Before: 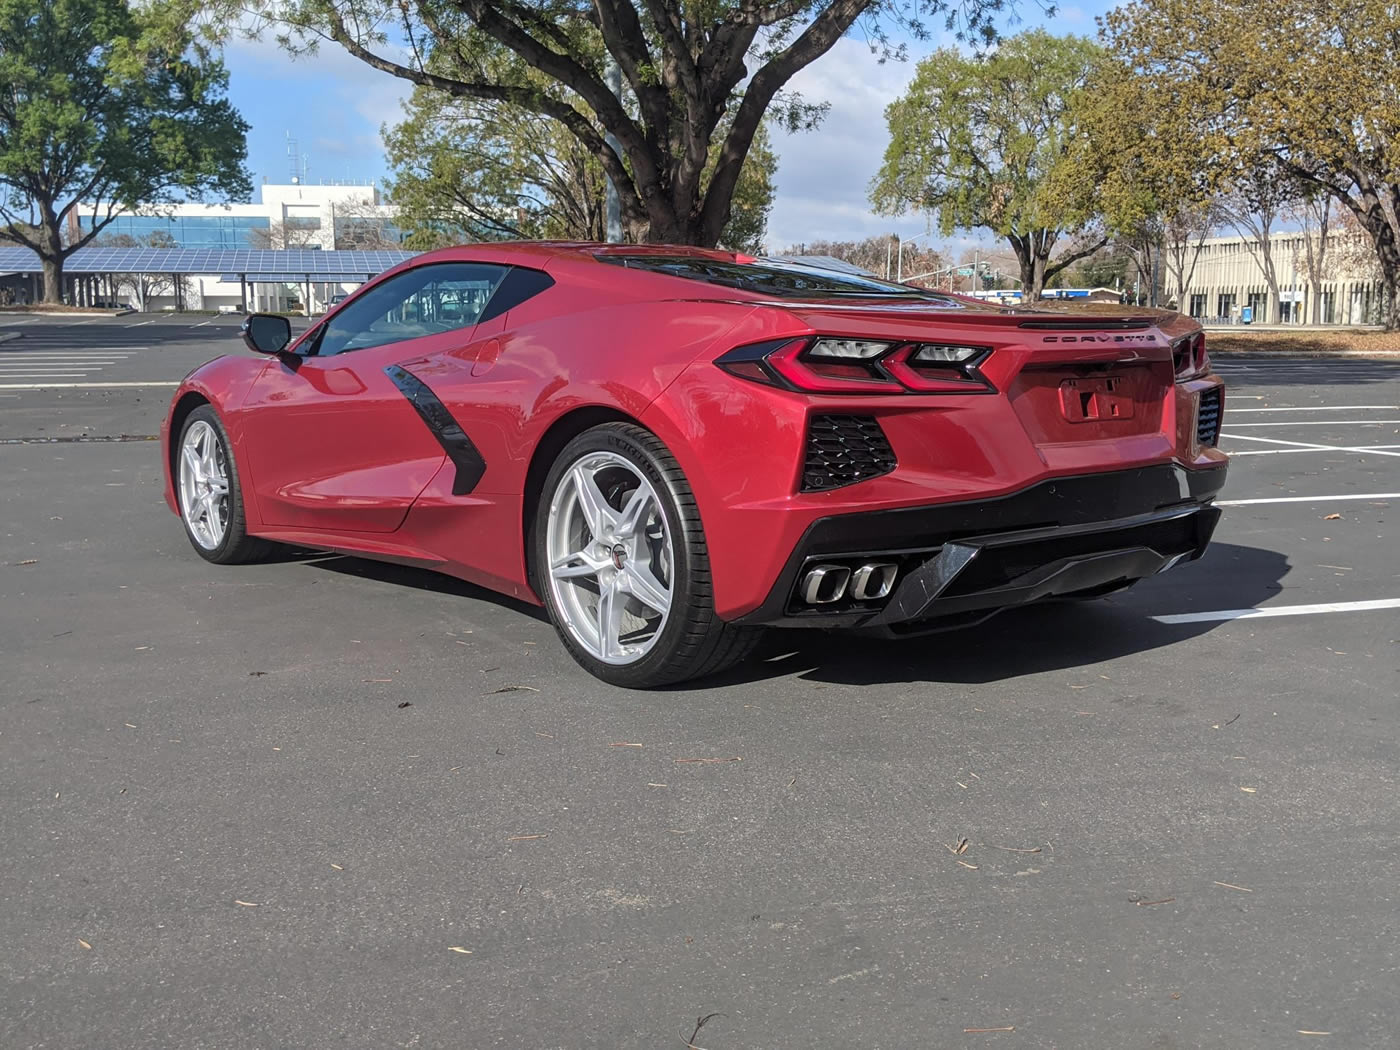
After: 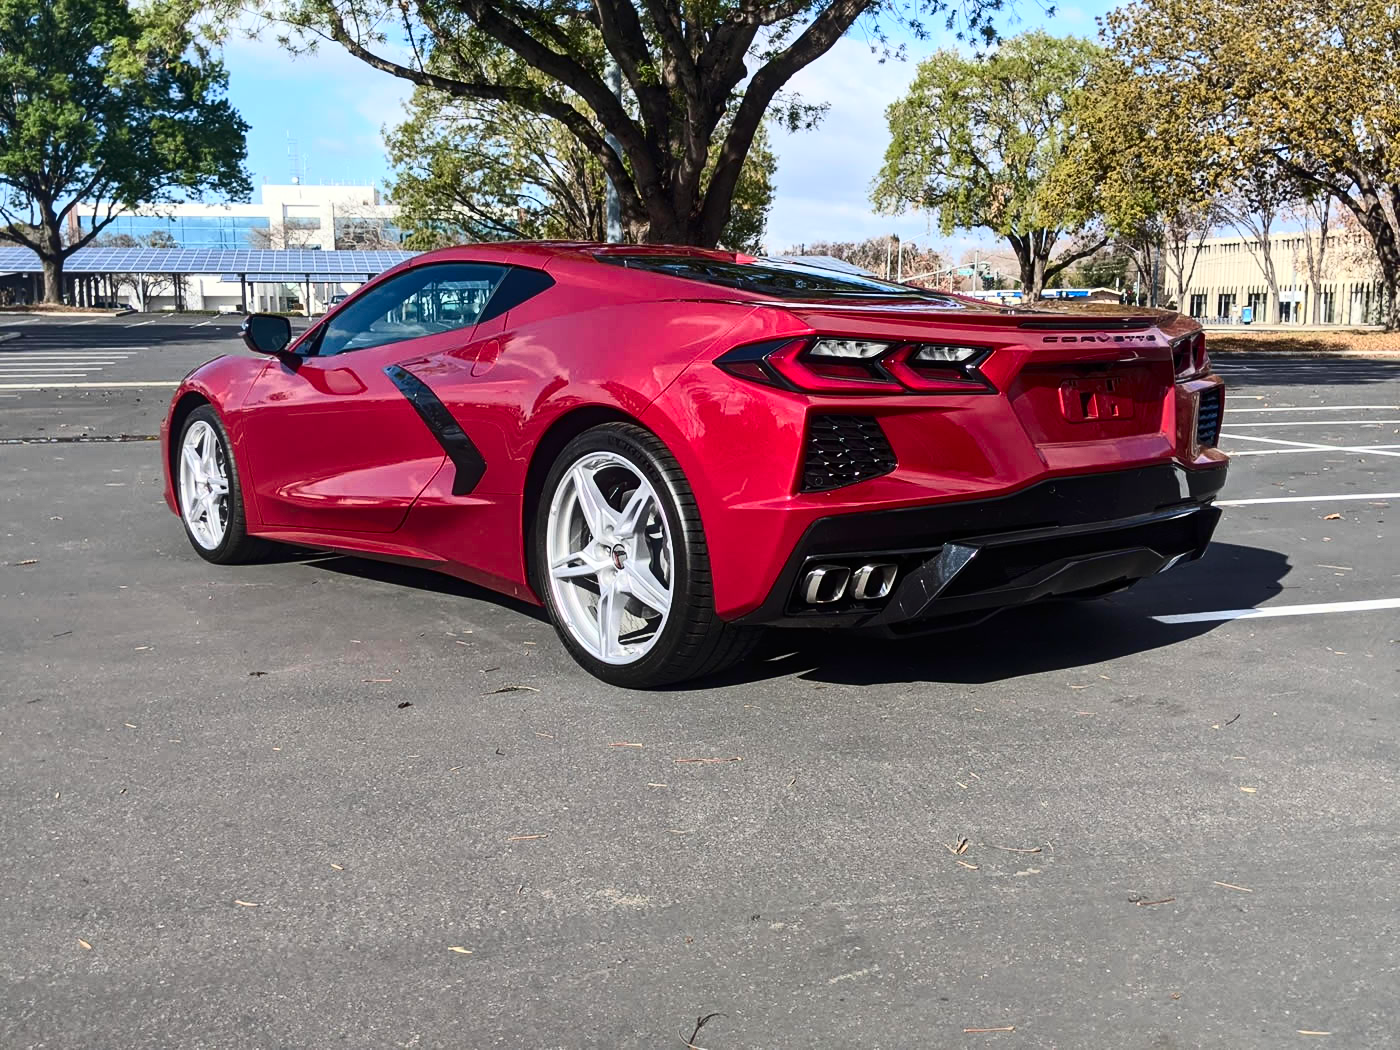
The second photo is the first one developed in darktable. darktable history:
exposure: compensate exposure bias true, compensate highlight preservation false
contrast brightness saturation: contrast 0.398, brightness 0.05, saturation 0.26
